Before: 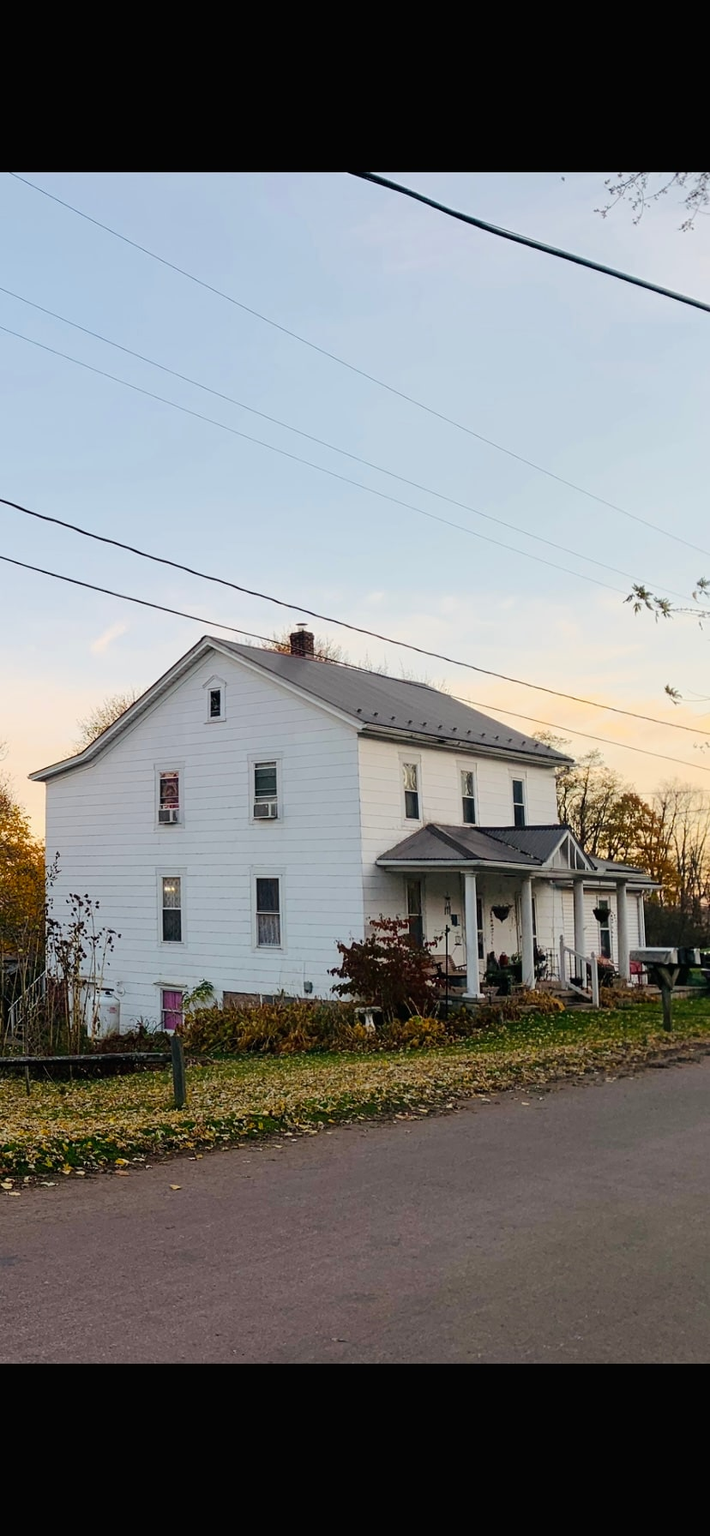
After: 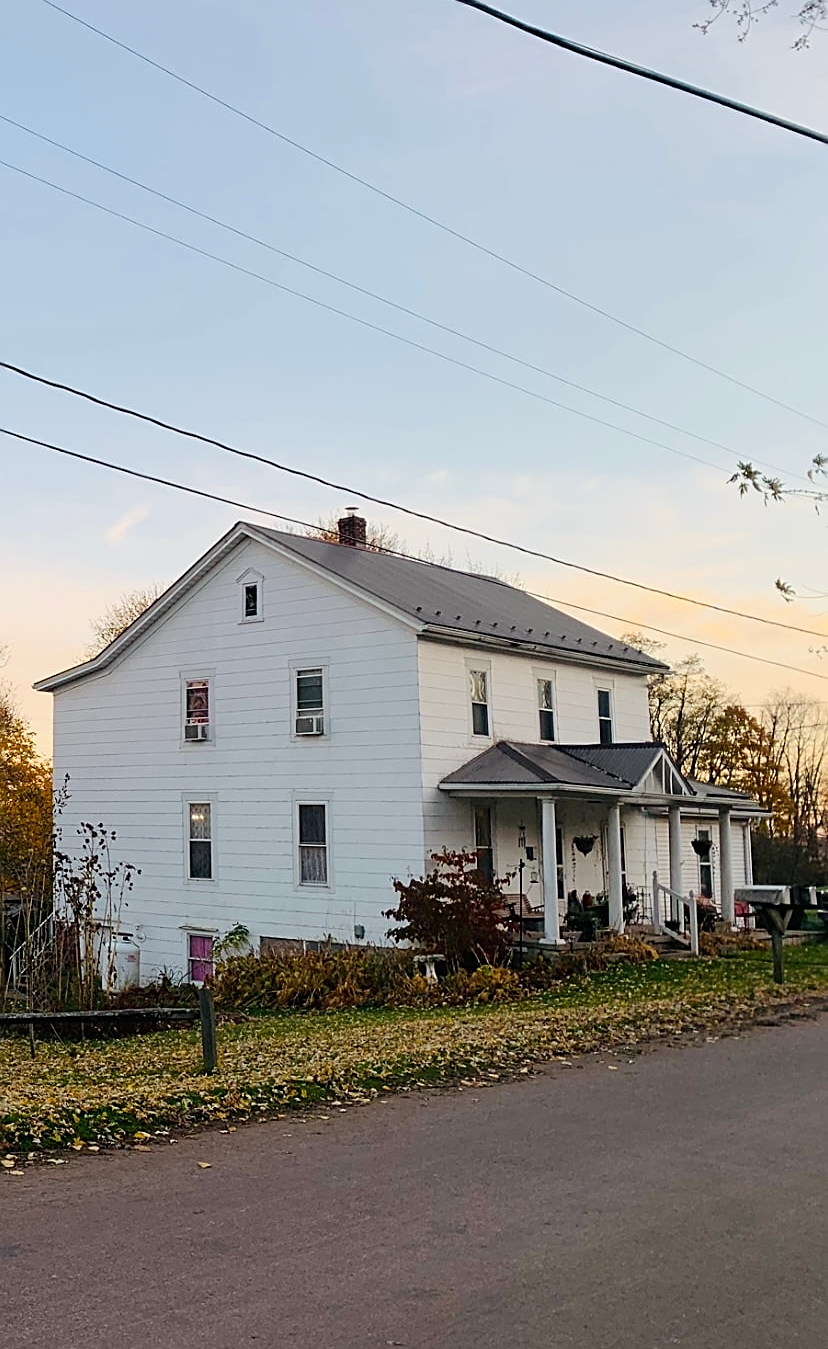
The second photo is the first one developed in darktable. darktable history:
sharpen: on, module defaults
crop and rotate: top 12.306%, bottom 12.397%
